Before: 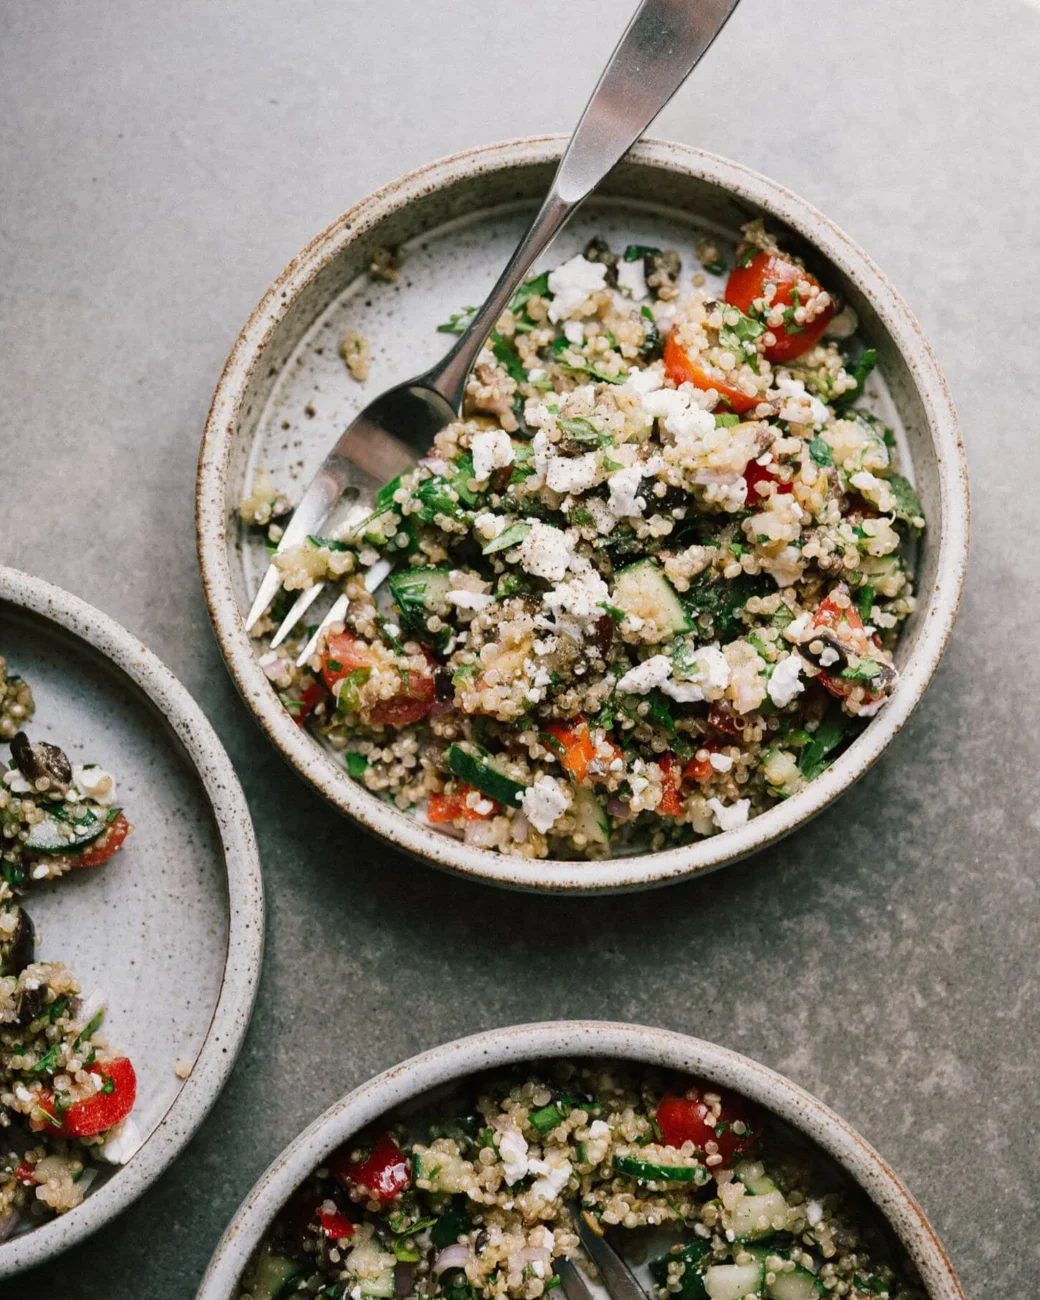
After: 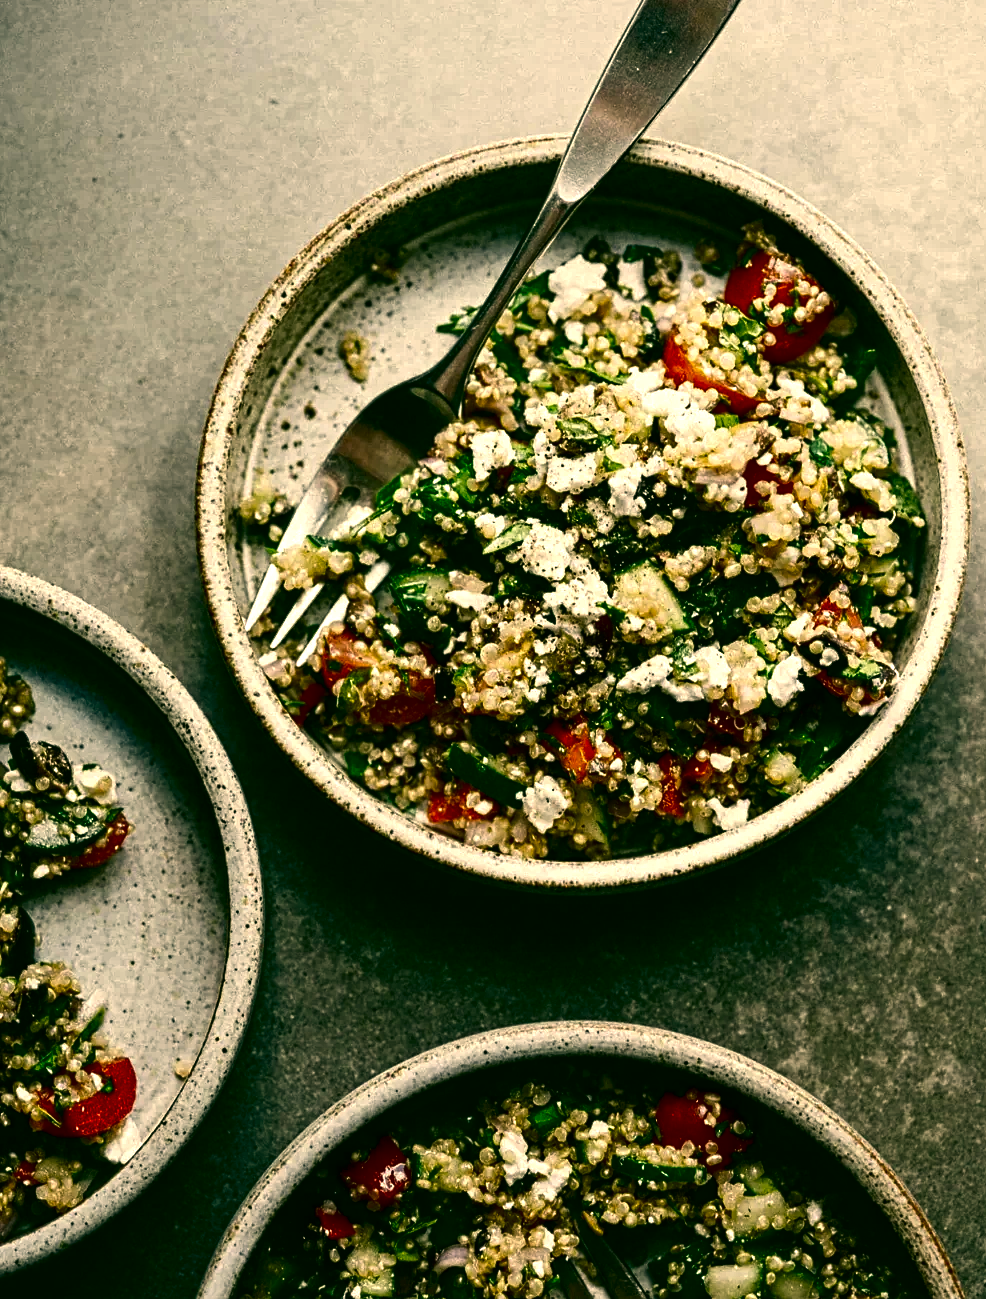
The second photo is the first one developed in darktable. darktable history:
contrast equalizer: octaves 7, y [[0.5, 0.5, 0.5, 0.539, 0.64, 0.611], [0.5 ×6], [0.5 ×6], [0 ×6], [0 ×6]]
crop and rotate: left 0%, right 5.153%
tone equalizer: -8 EV -0.39 EV, -7 EV -0.357 EV, -6 EV -0.333 EV, -5 EV -0.187 EV, -3 EV 0.253 EV, -2 EV 0.327 EV, -1 EV 0.405 EV, +0 EV 0.397 EV, smoothing diameter 24.83%, edges refinement/feathering 7.19, preserve details guided filter
color correction: highlights a* 5.02, highlights b* 24.05, shadows a* -15.83, shadows b* 3.99
contrast brightness saturation: contrast 0.09, brightness -0.583, saturation 0.172
